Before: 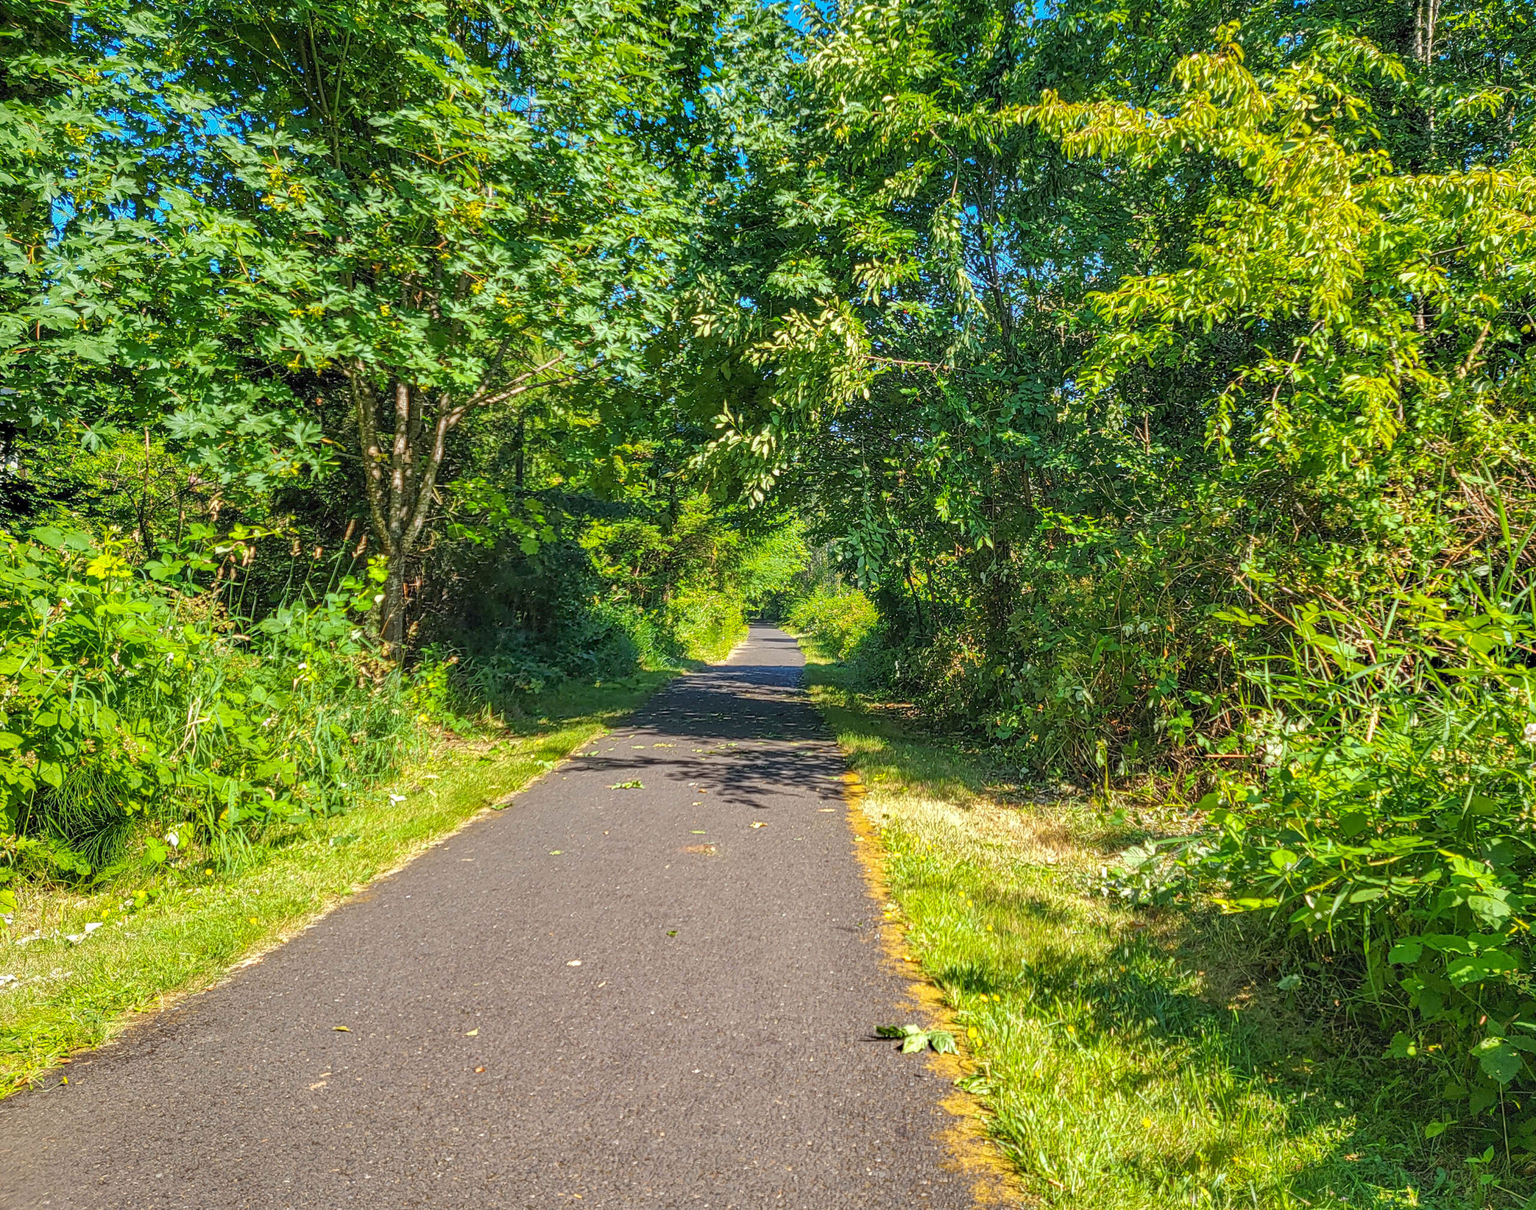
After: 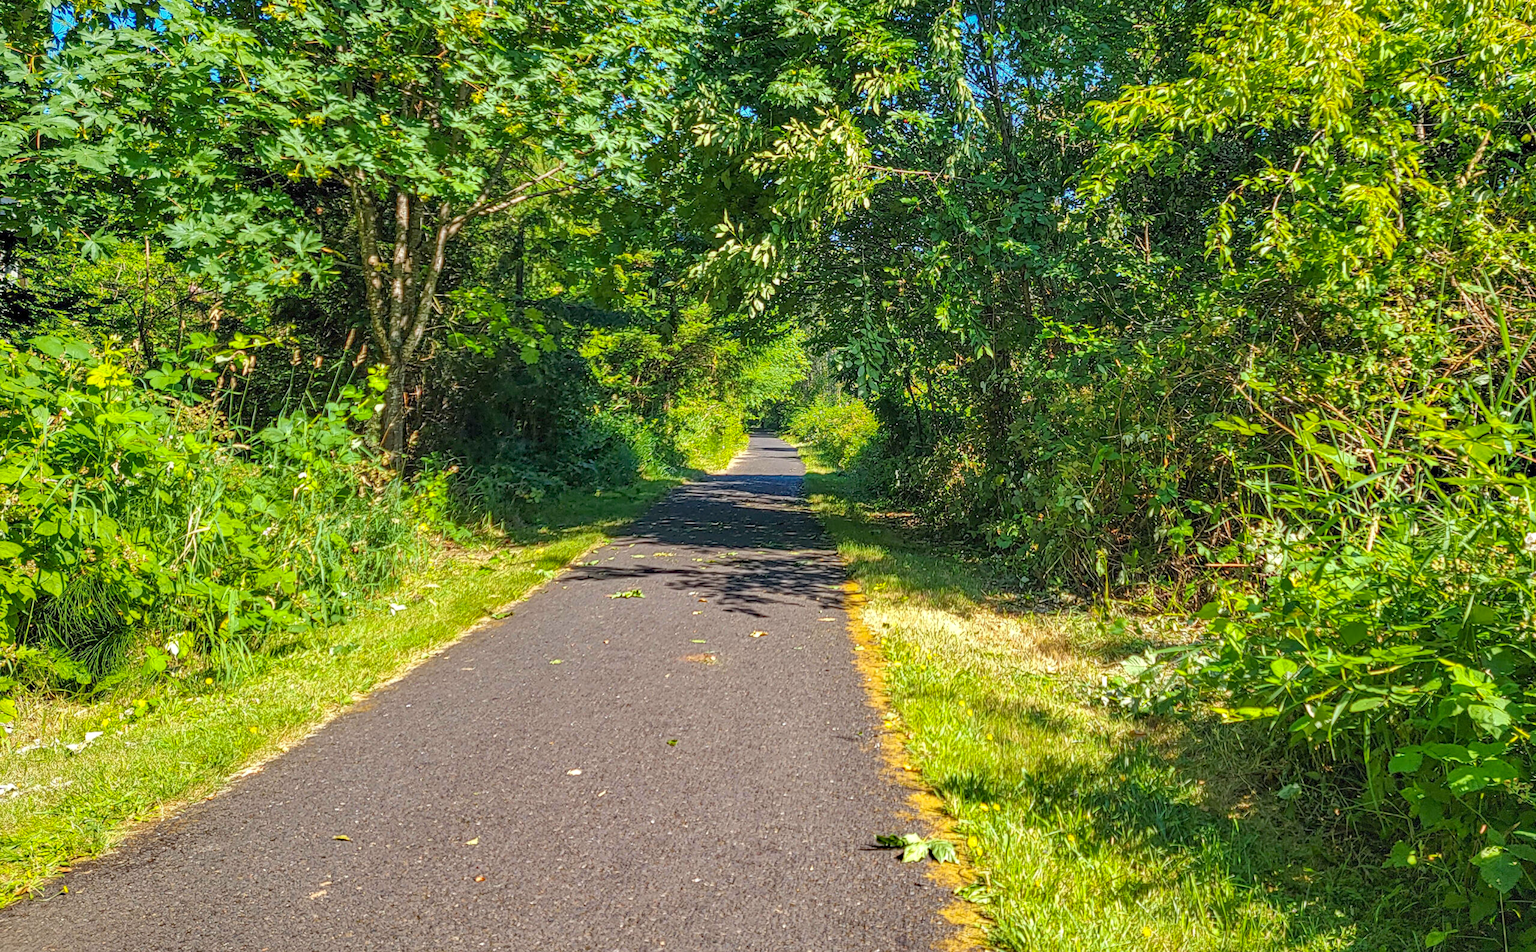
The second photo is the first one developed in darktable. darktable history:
haze removal: strength 0.29, distance 0.25, compatibility mode true, adaptive false
crop and rotate: top 15.774%, bottom 5.506%
